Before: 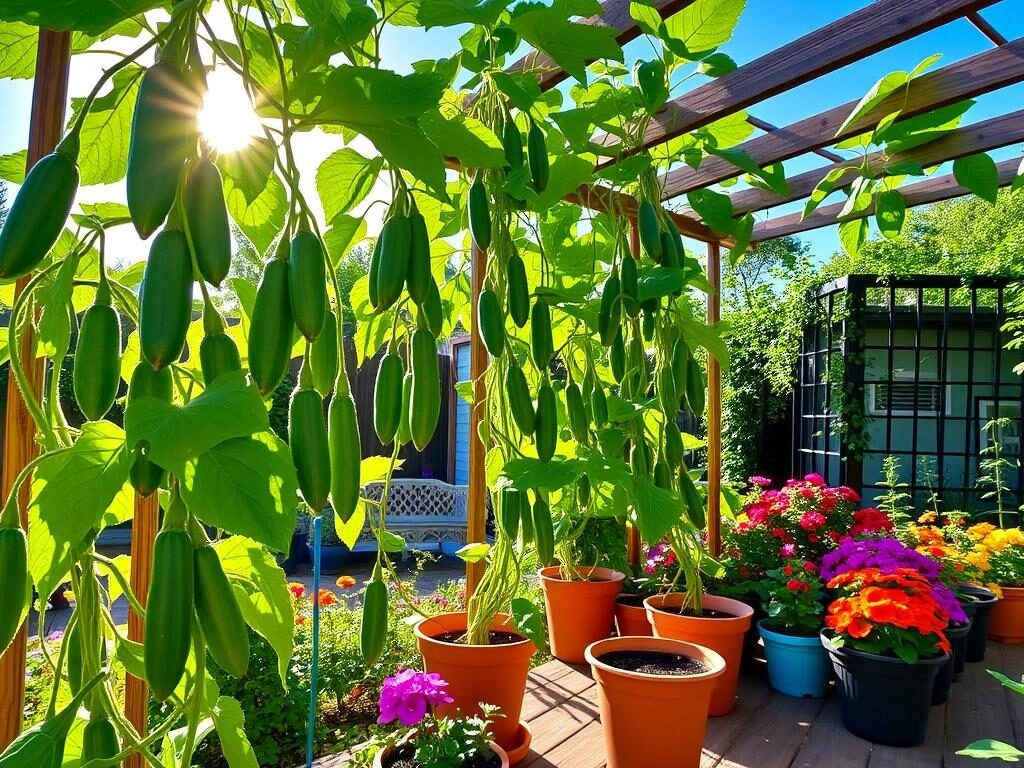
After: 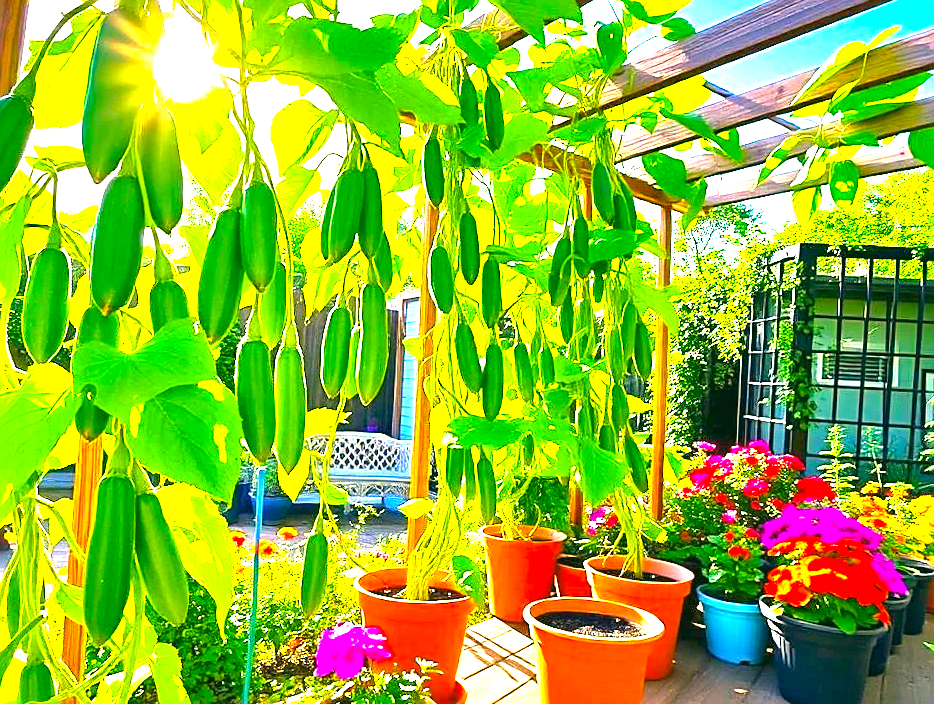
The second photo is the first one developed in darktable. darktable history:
sharpen: on, module defaults
exposure: black level correction 0, exposure 2.129 EV, compensate highlight preservation false
color correction: highlights a* 5.16, highlights b* 24.12, shadows a* -15.69, shadows b* 3.87
local contrast: mode bilateral grid, contrast 21, coarseness 50, detail 138%, midtone range 0.2
crop and rotate: angle -1.94°, left 3.162%, top 3.667%, right 1.548%, bottom 0.463%
color balance rgb: perceptual saturation grading › global saturation 19.366%, perceptual brilliance grading › highlights 10.007%, perceptual brilliance grading › mid-tones 5.298%, global vibrance 9.752%
contrast brightness saturation: contrast -0.097, brightness 0.054, saturation 0.076
